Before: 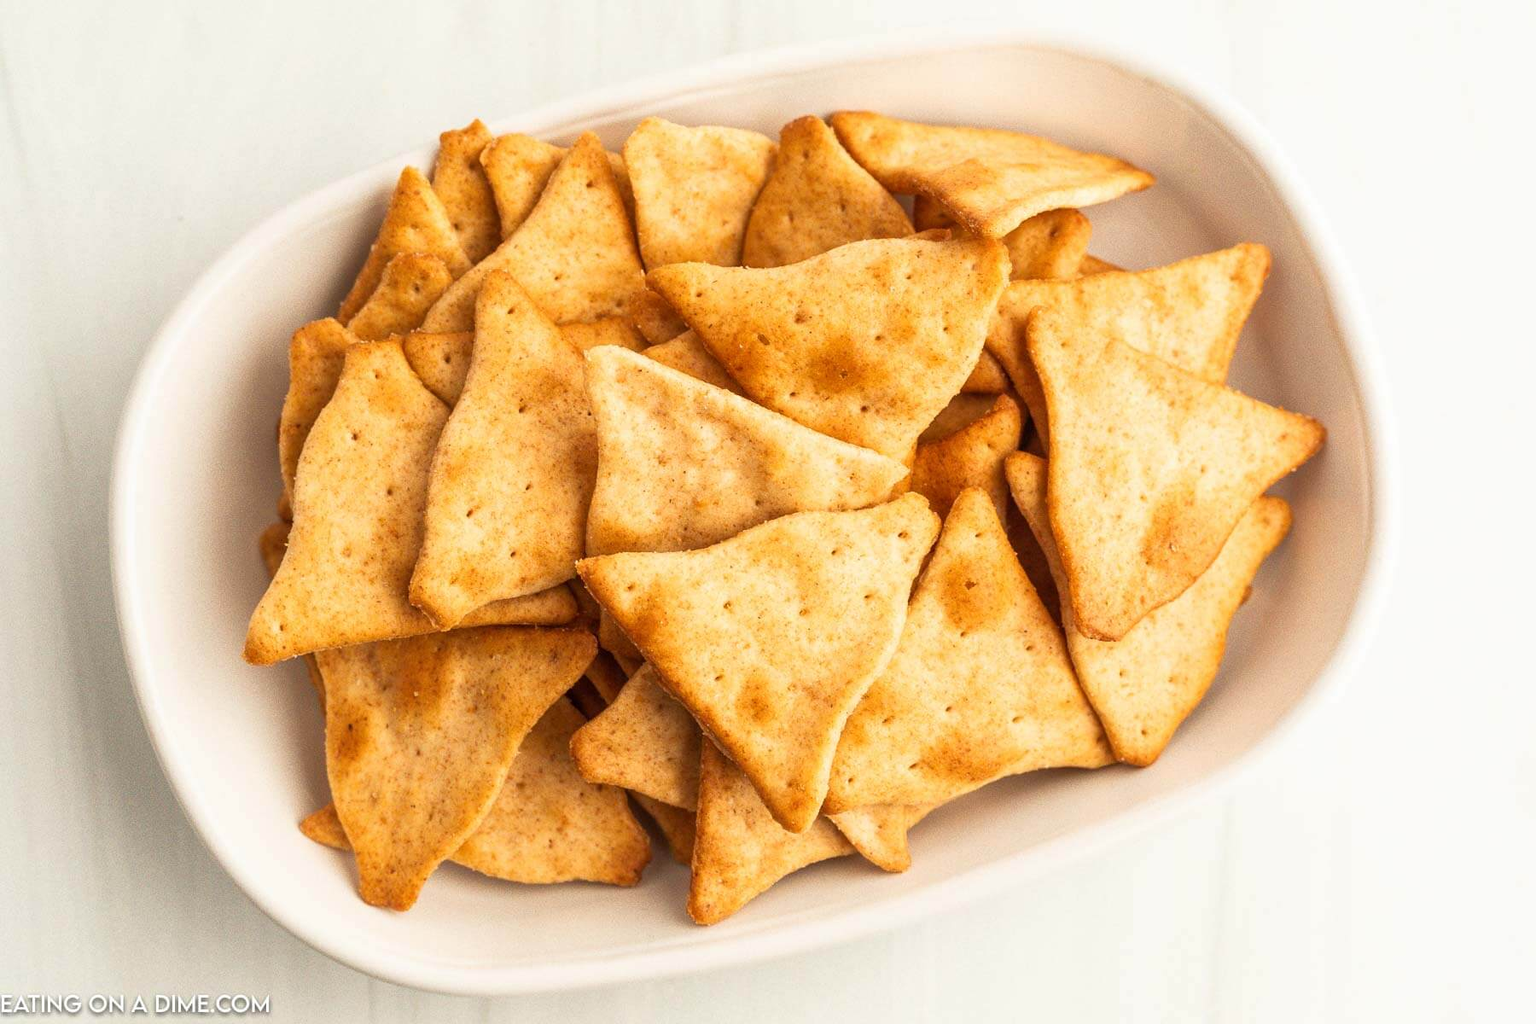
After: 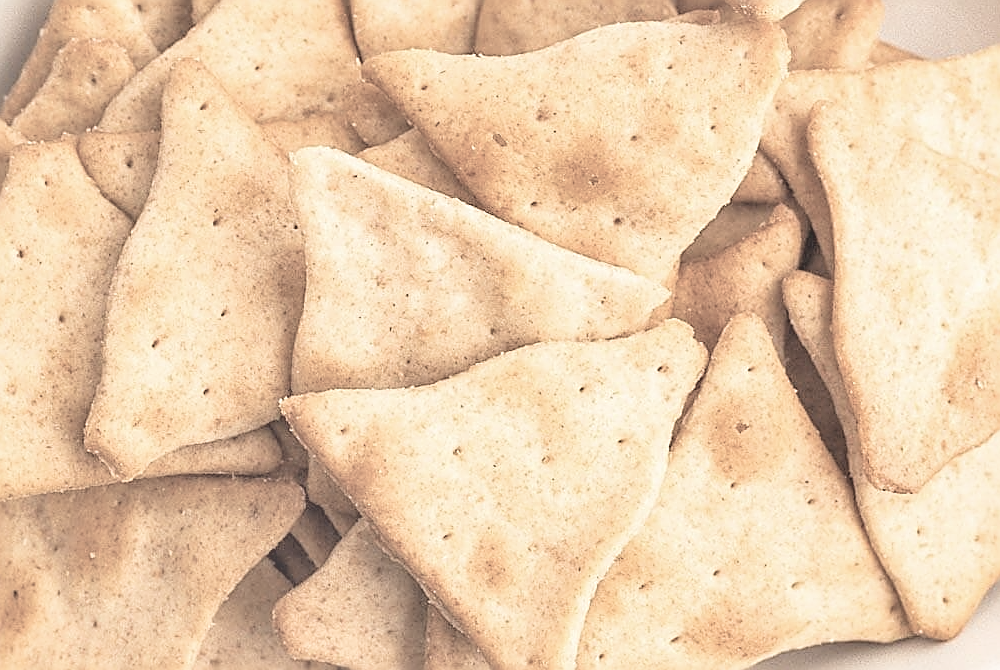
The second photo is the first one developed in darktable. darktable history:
shadows and highlights: shadows 43.72, white point adjustment -1.57, soften with gaussian
crop and rotate: left 21.982%, top 21.573%, right 22.46%, bottom 22.515%
sharpen: radius 1.696, amount 1.286
contrast brightness saturation: contrast -0.309, brightness 0.764, saturation -0.776
exposure: exposure 1.001 EV, compensate highlight preservation false
velvia: on, module defaults
